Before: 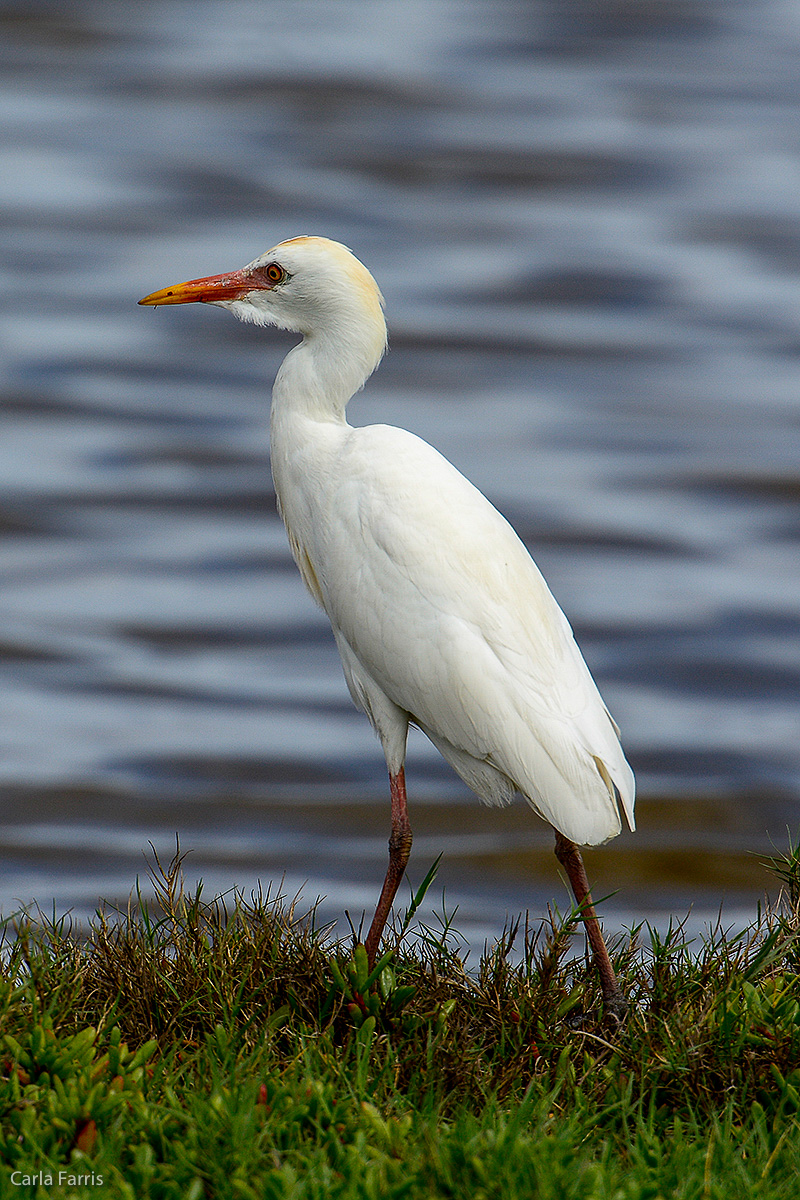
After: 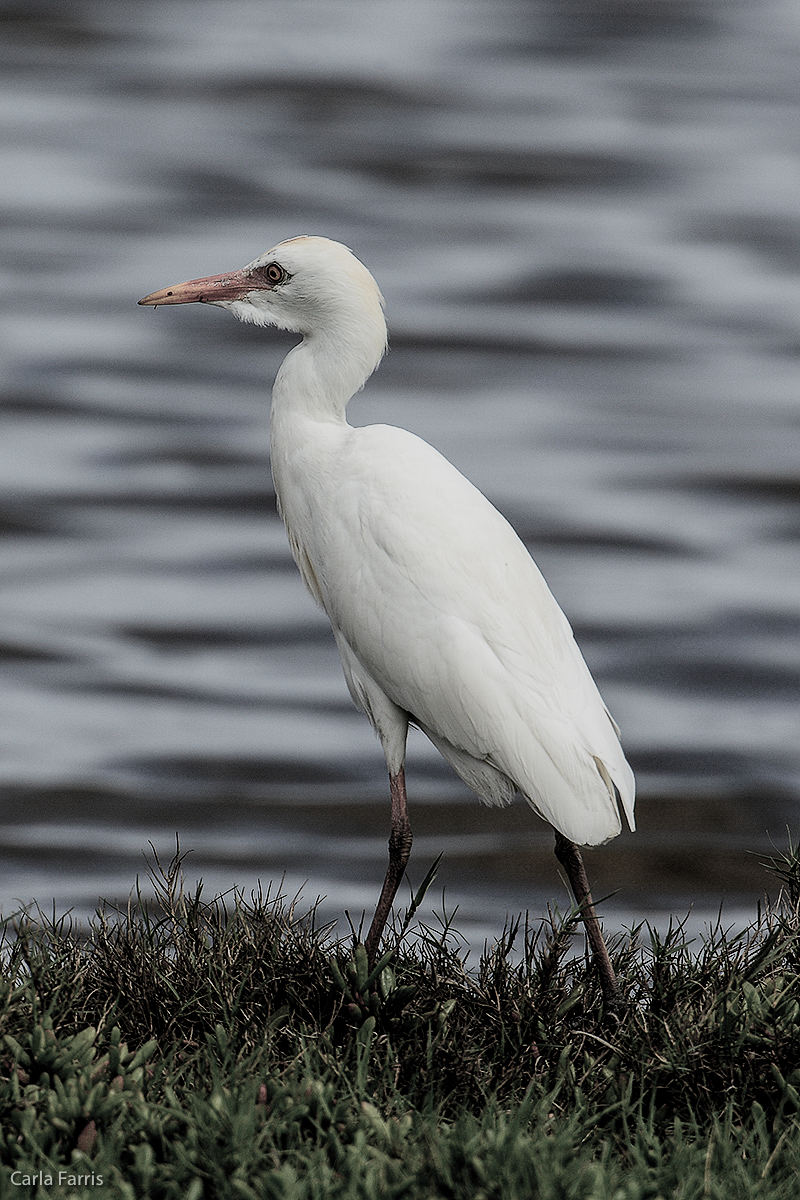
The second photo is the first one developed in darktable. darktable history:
filmic rgb: black relative exposure -5.12 EV, white relative exposure 3.17 EV, threshold 2.95 EV, hardness 3.44, contrast 1.197, highlights saturation mix -28.78%, color science v5 (2021), contrast in shadows safe, contrast in highlights safe, enable highlight reconstruction true
